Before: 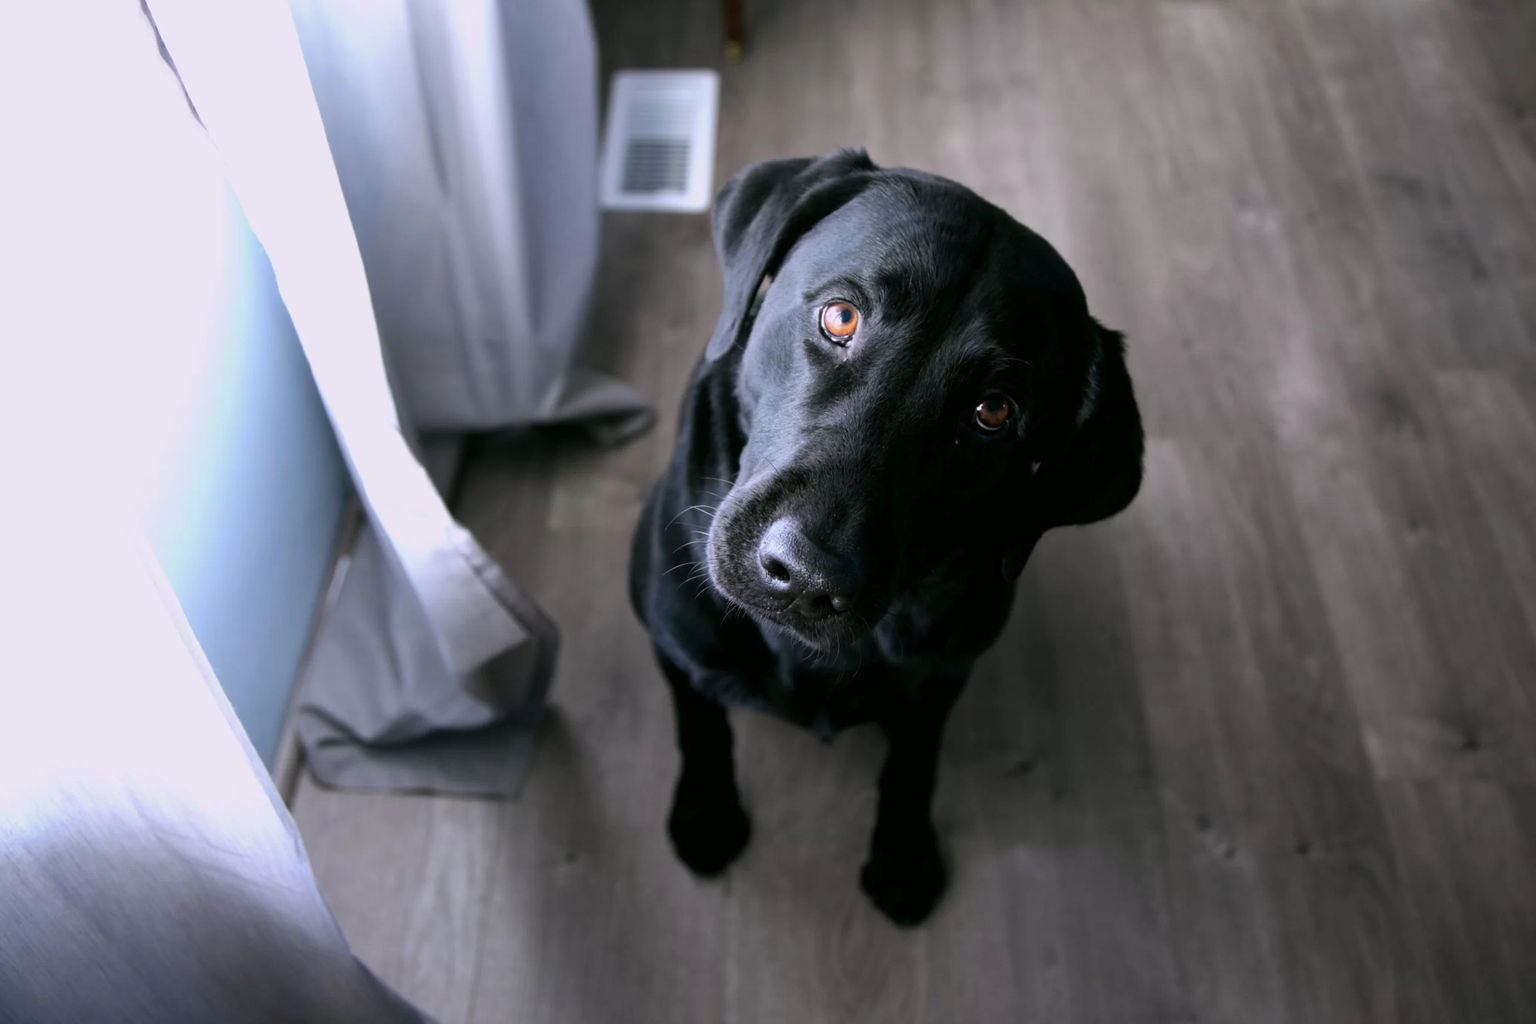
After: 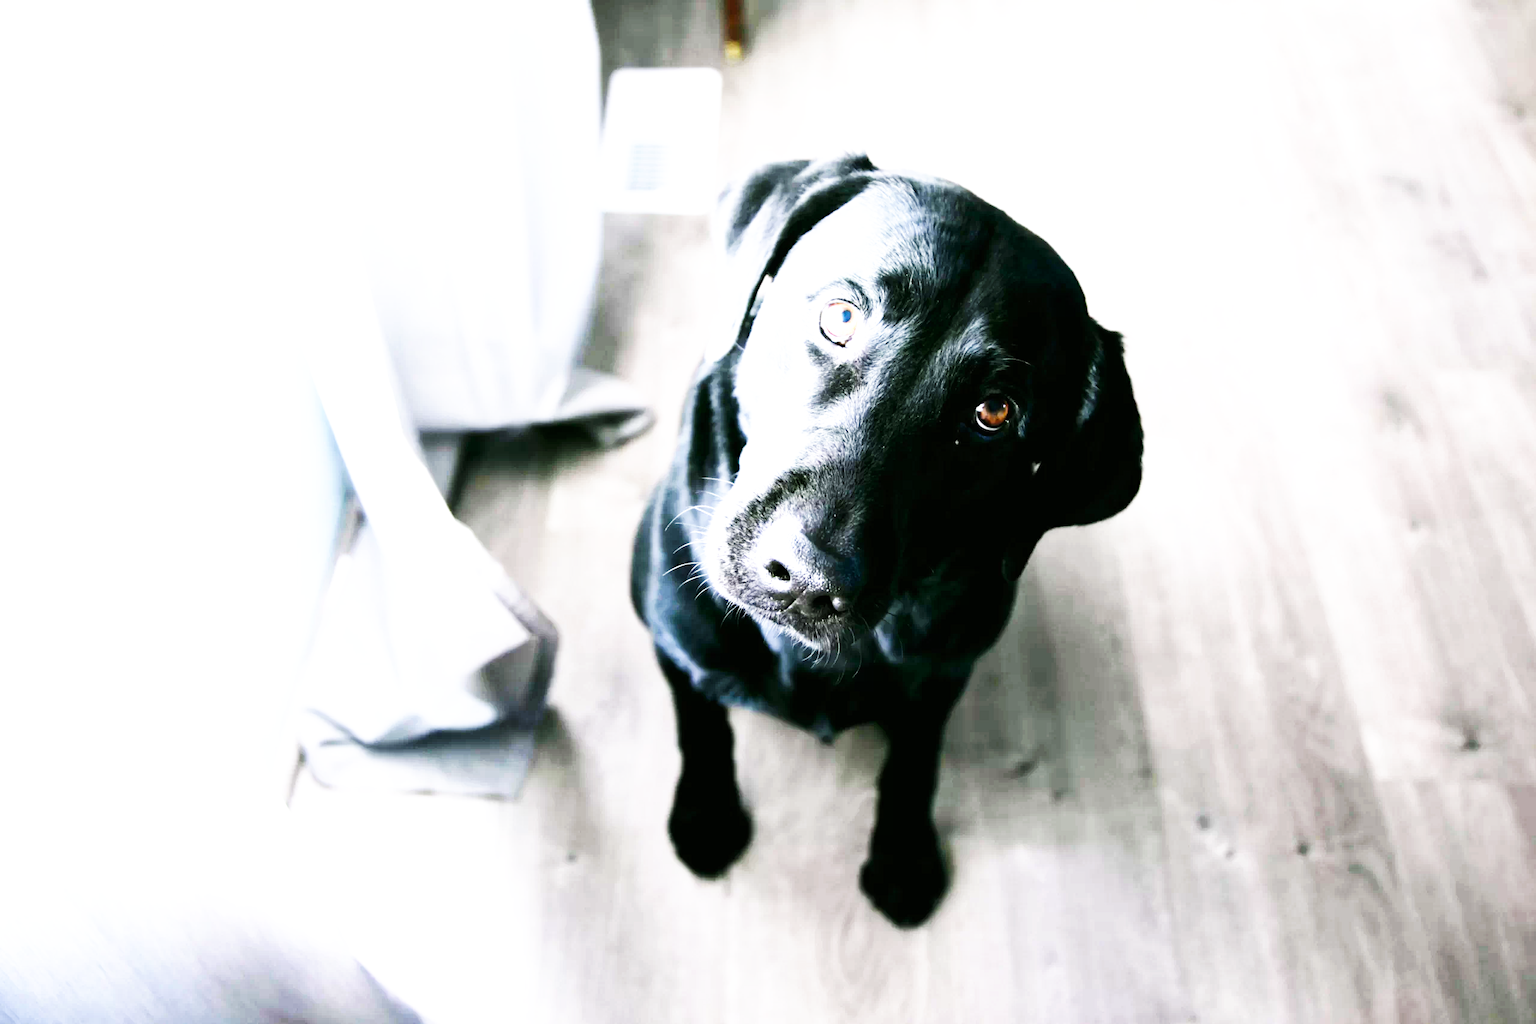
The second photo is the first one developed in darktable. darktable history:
base curve: curves: ch0 [(0, 0) (0.007, 0.004) (0.027, 0.03) (0.046, 0.07) (0.207, 0.54) (0.442, 0.872) (0.673, 0.972) (1, 1)], preserve colors none
tone equalizer: -8 EV -0.417 EV, -7 EV -0.389 EV, -6 EV -0.333 EV, -5 EV -0.222 EV, -3 EV 0.222 EV, -2 EV 0.333 EV, -1 EV 0.389 EV, +0 EV 0.417 EV, edges refinement/feathering 500, mask exposure compensation -1.57 EV, preserve details no
exposure: exposure 2 EV, compensate highlight preservation false
